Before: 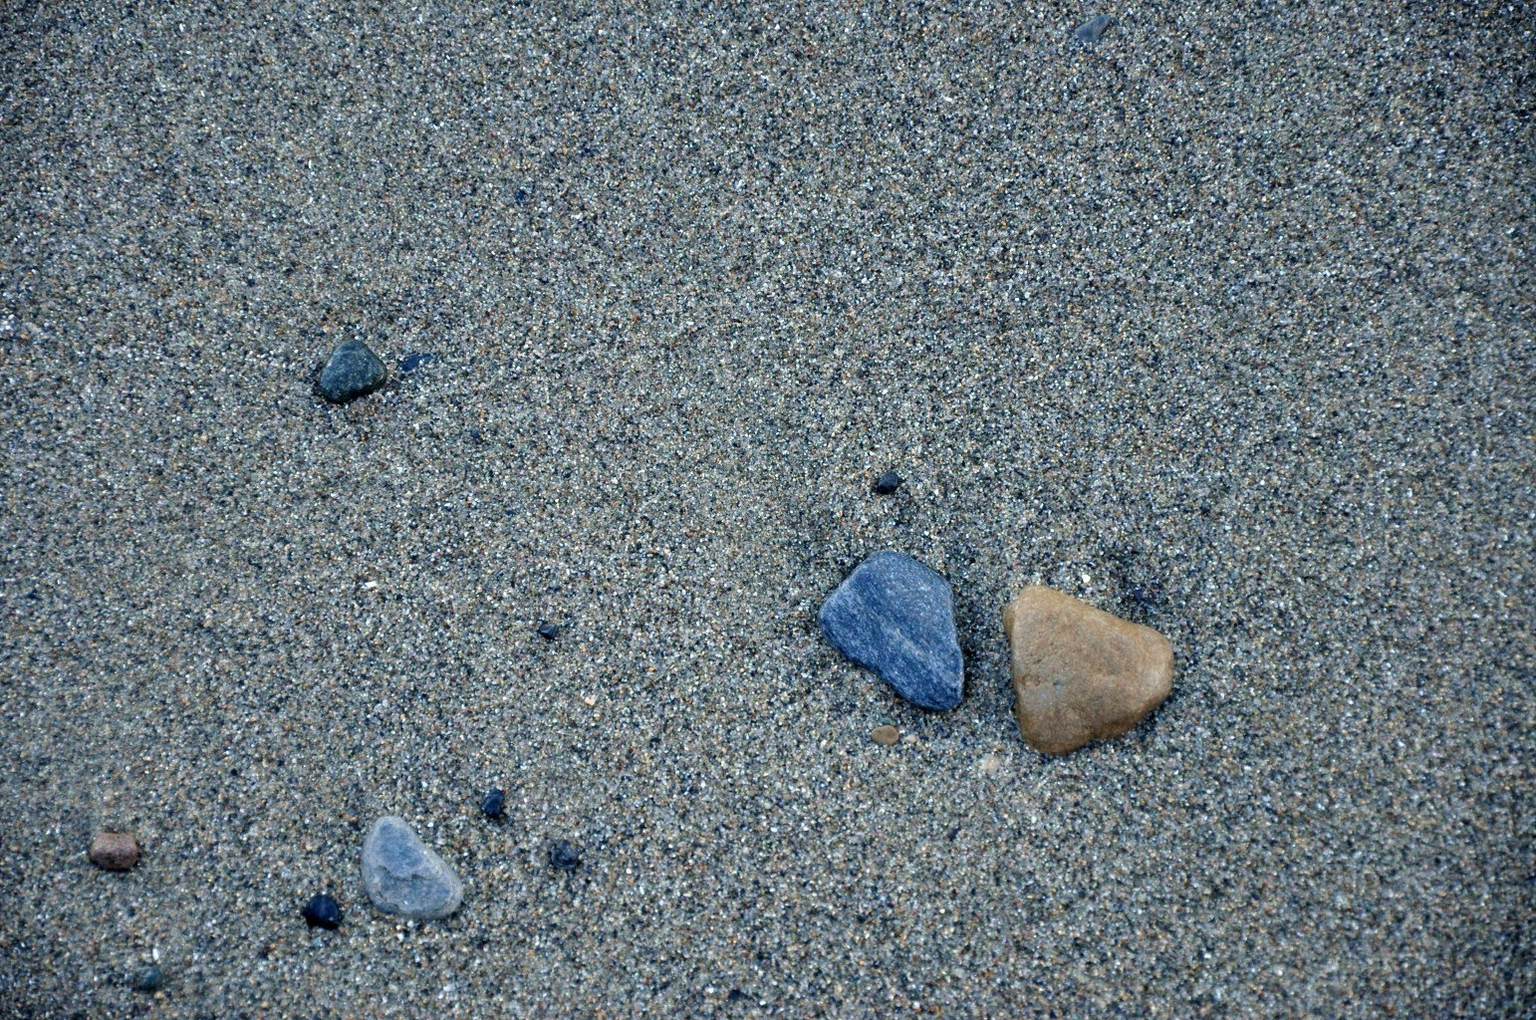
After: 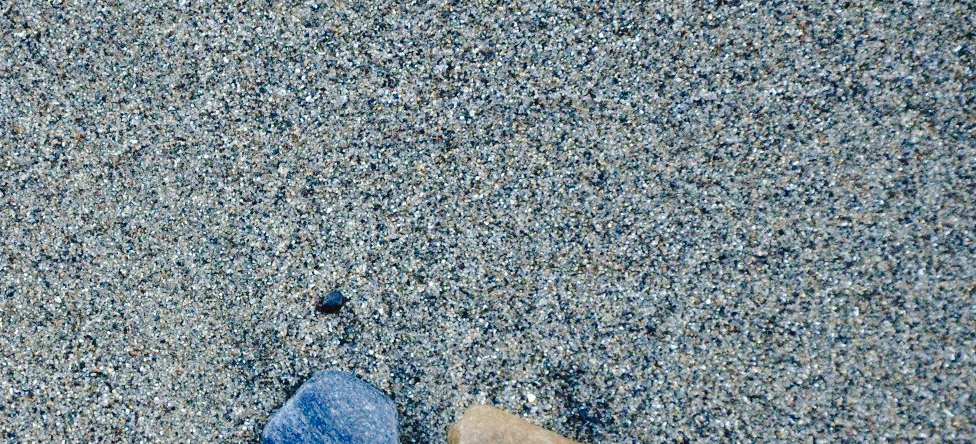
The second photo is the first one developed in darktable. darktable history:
tone curve: curves: ch0 [(0, 0) (0.003, 0.047) (0.011, 0.05) (0.025, 0.053) (0.044, 0.057) (0.069, 0.062) (0.1, 0.084) (0.136, 0.115) (0.177, 0.159) (0.224, 0.216) (0.277, 0.289) (0.335, 0.382) (0.399, 0.474) (0.468, 0.561) (0.543, 0.636) (0.623, 0.705) (0.709, 0.778) (0.801, 0.847) (0.898, 0.916) (1, 1)], preserve colors none
crop: left 36.285%, top 17.935%, right 0.409%, bottom 38.62%
shadows and highlights: soften with gaussian
